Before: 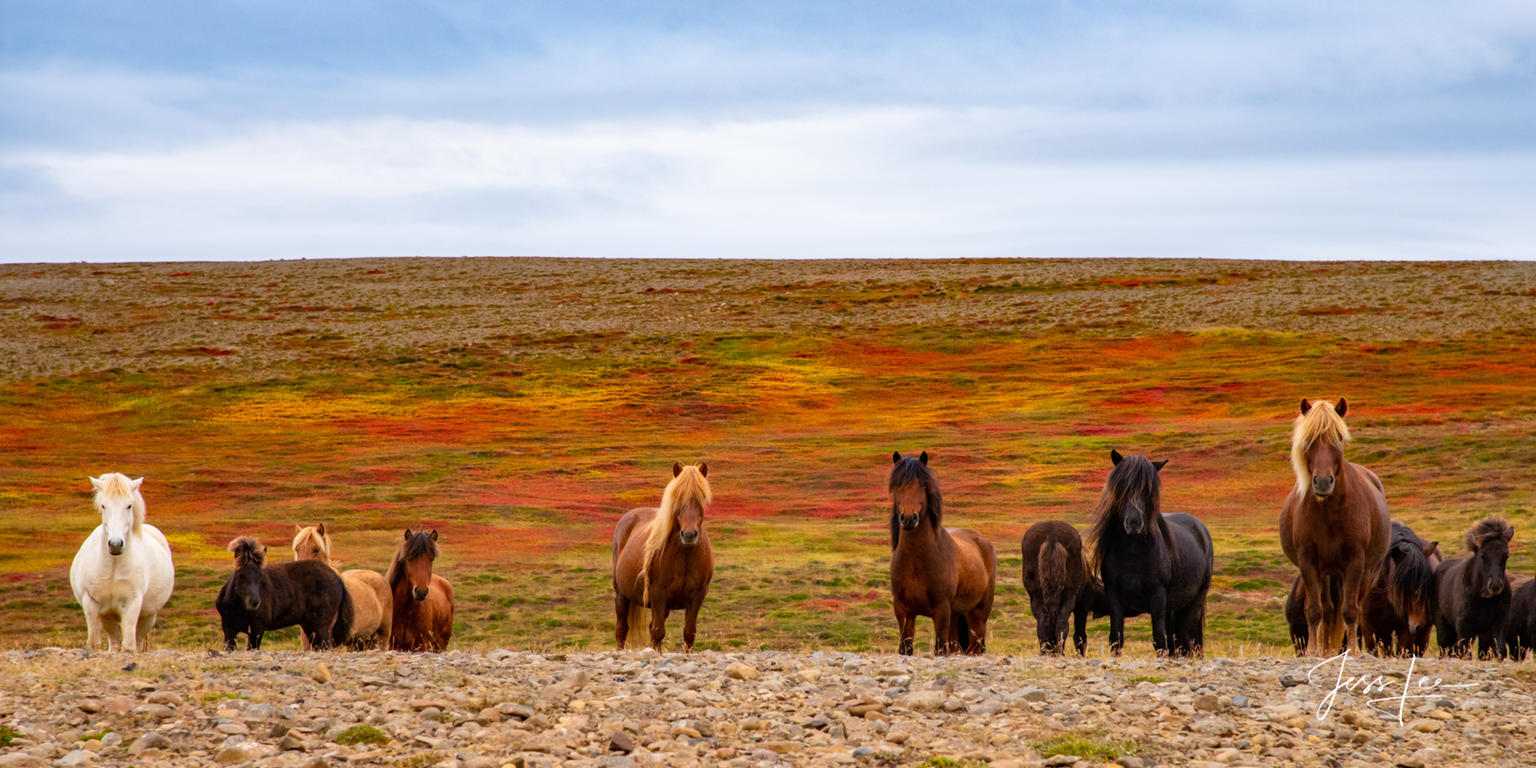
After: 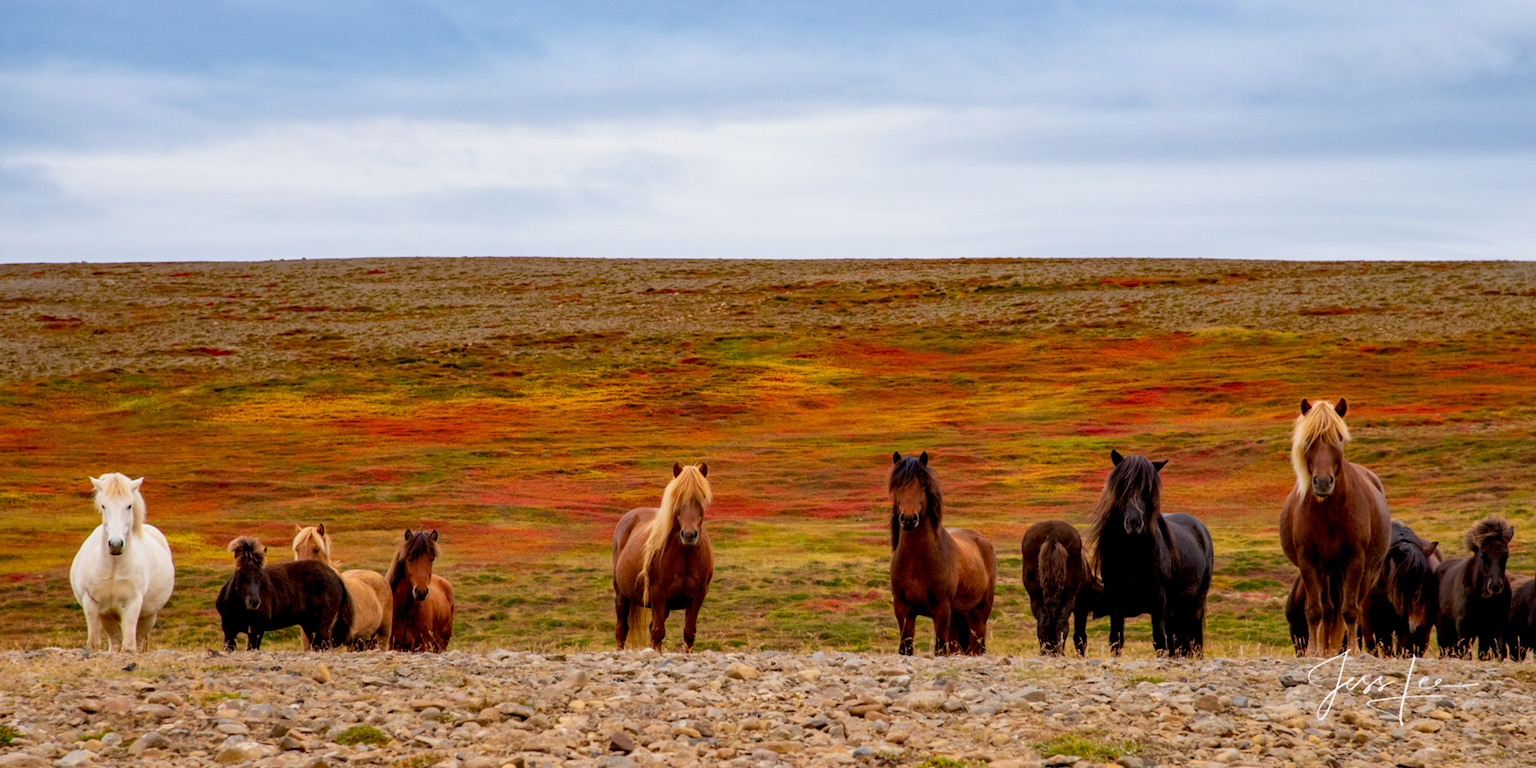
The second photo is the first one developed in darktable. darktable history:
exposure: black level correction 0.009, exposure -0.164 EV, compensate highlight preservation false
